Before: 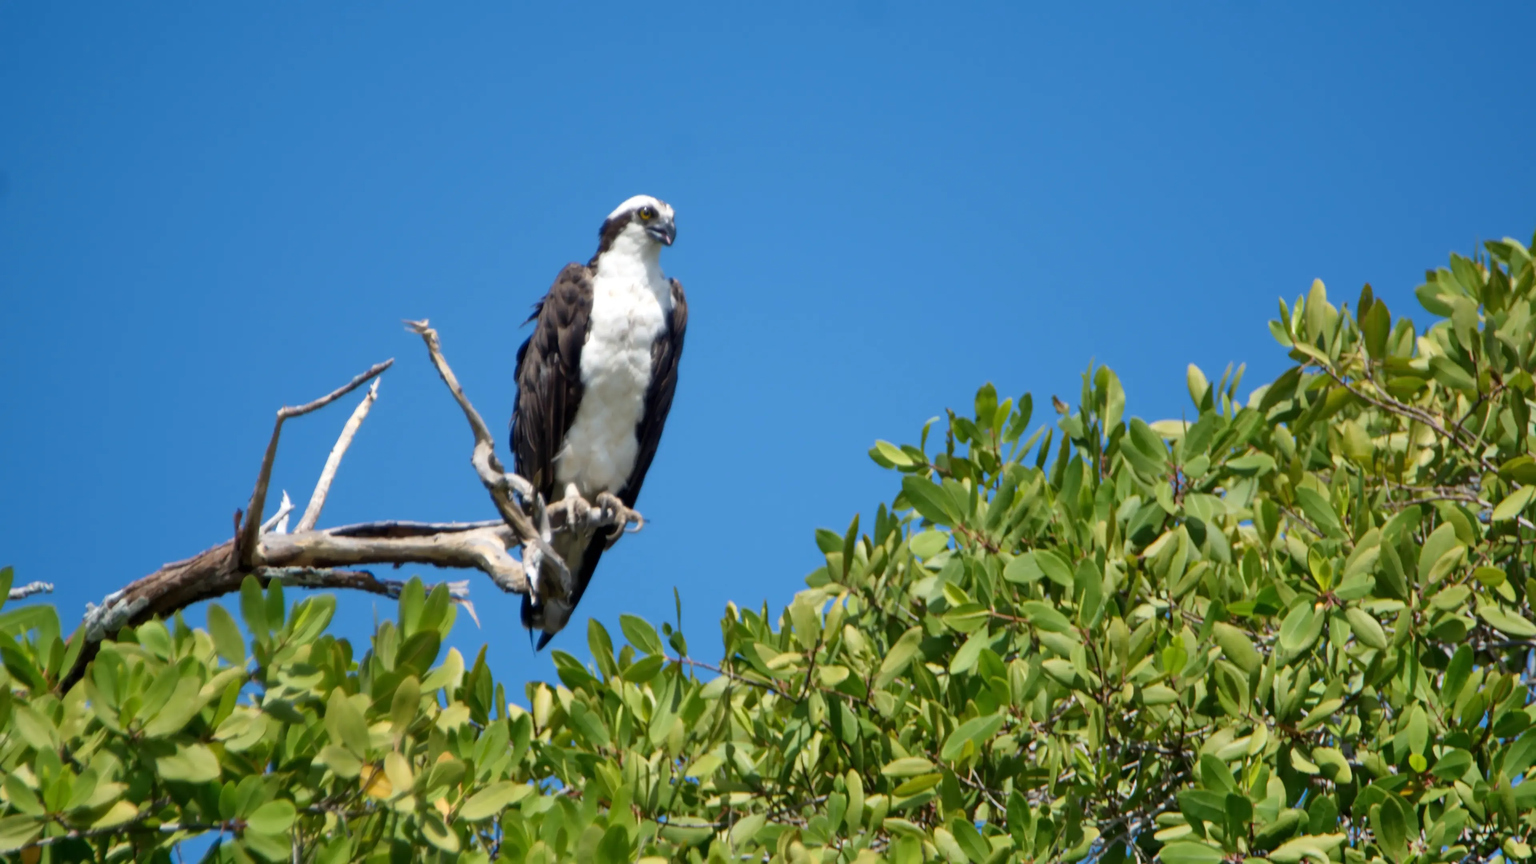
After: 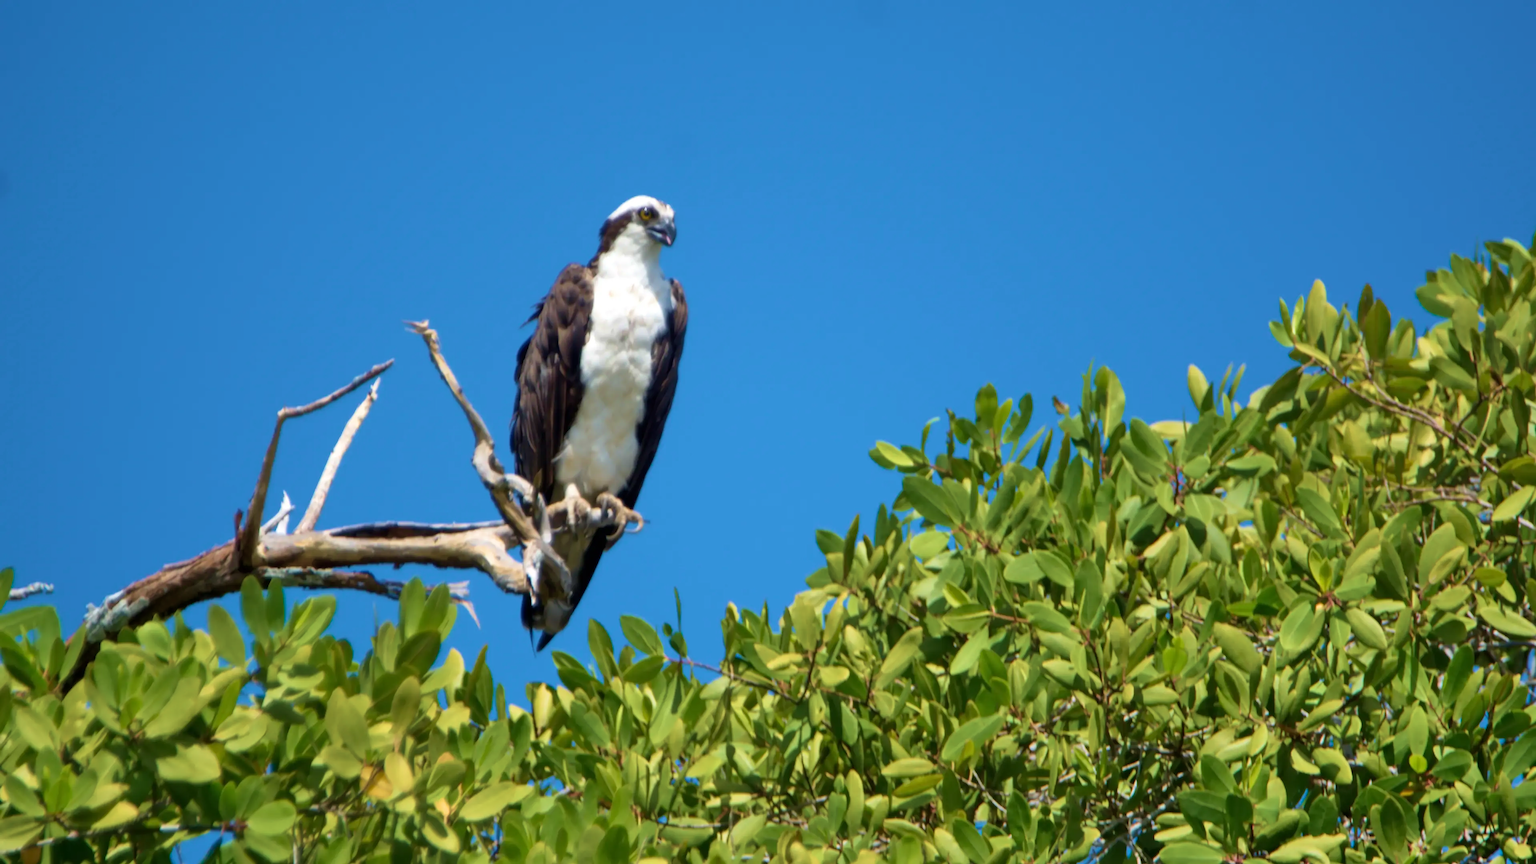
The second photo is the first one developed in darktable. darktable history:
velvia: strength 56.65%
